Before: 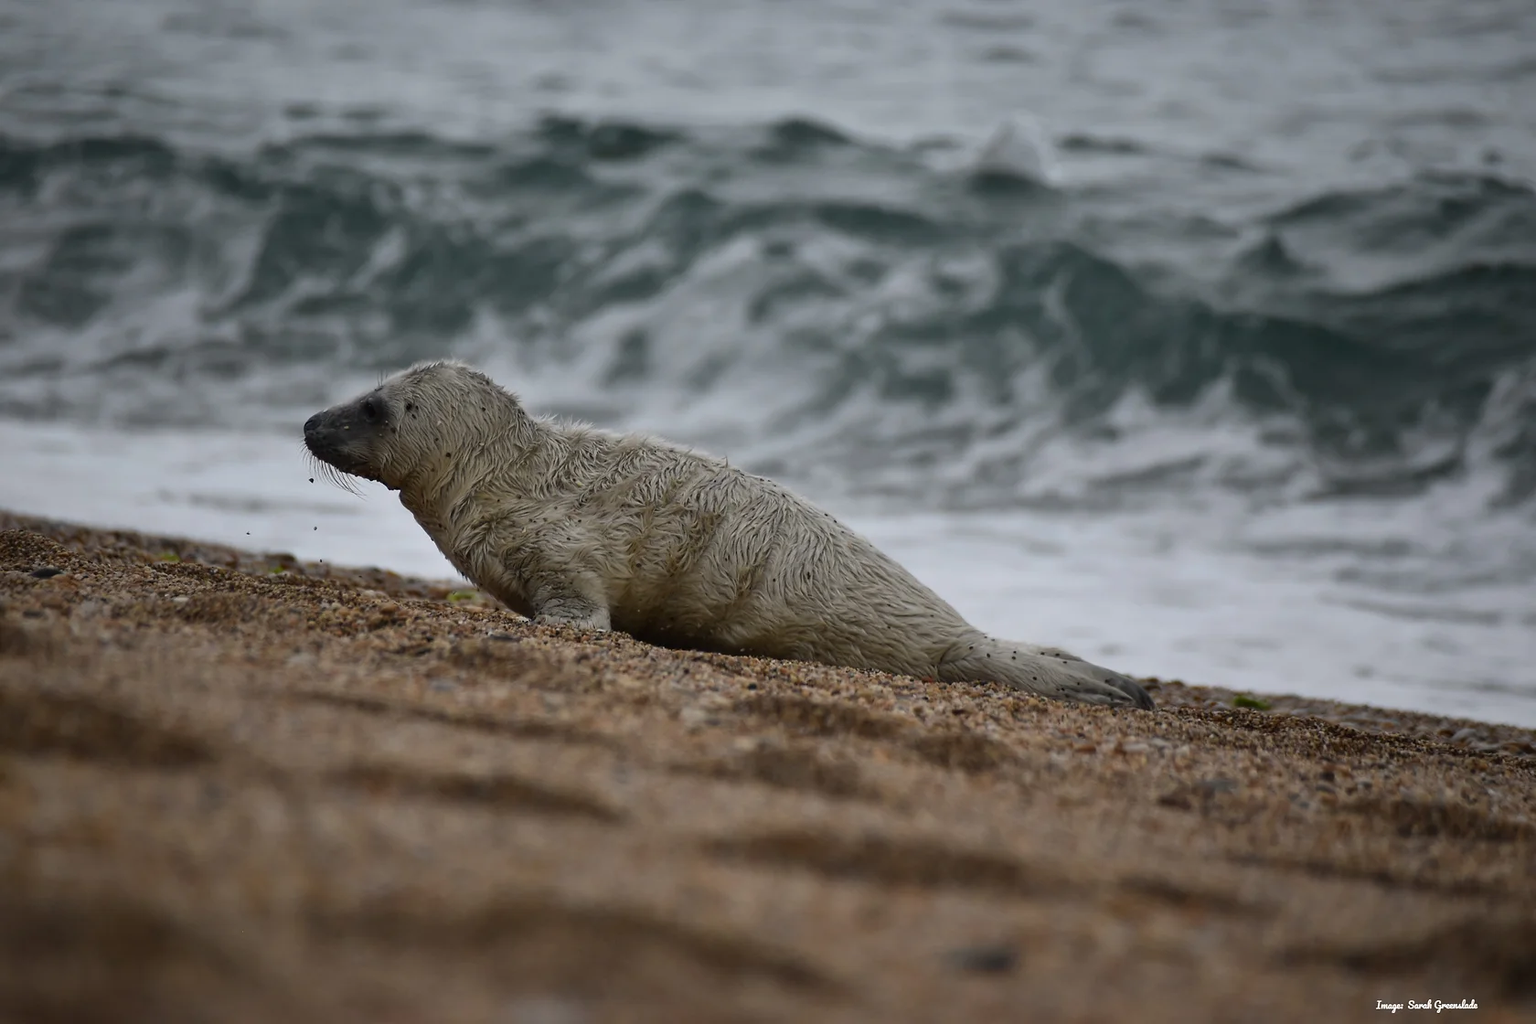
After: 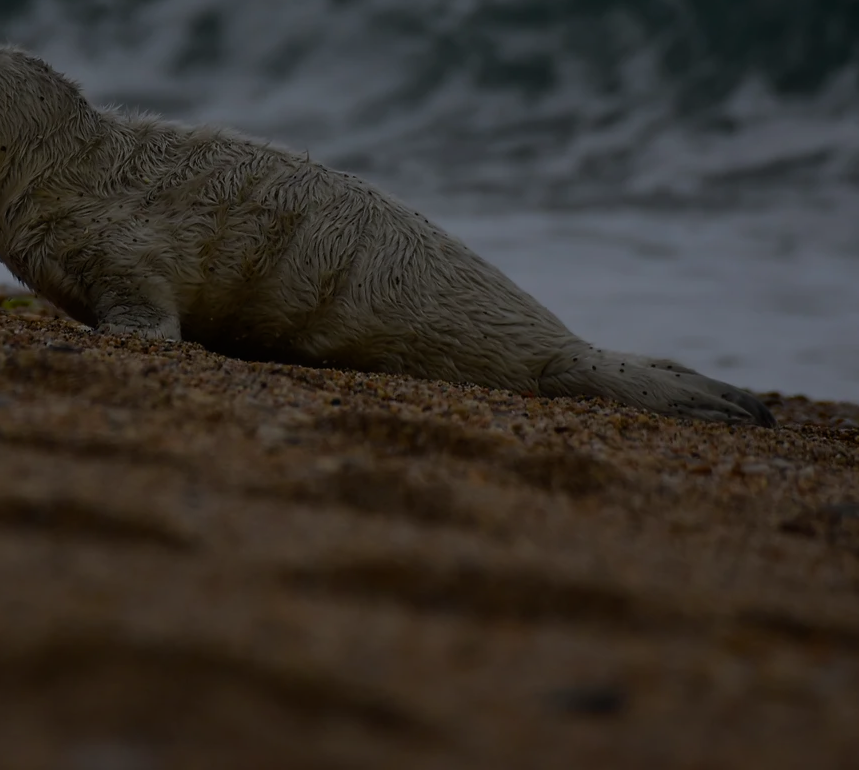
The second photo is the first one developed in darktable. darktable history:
exposure: exposure -2.091 EV, compensate exposure bias true, compensate highlight preservation false
crop and rotate: left 28.991%, top 31.218%, right 19.861%
color balance rgb: highlights gain › luminance 16.607%, highlights gain › chroma 2.962%, highlights gain › hue 258.86°, linear chroma grading › global chroma 9.913%, perceptual saturation grading › global saturation 30.698%, perceptual brilliance grading › highlights 9.436%, perceptual brilliance grading › shadows -4.994%
